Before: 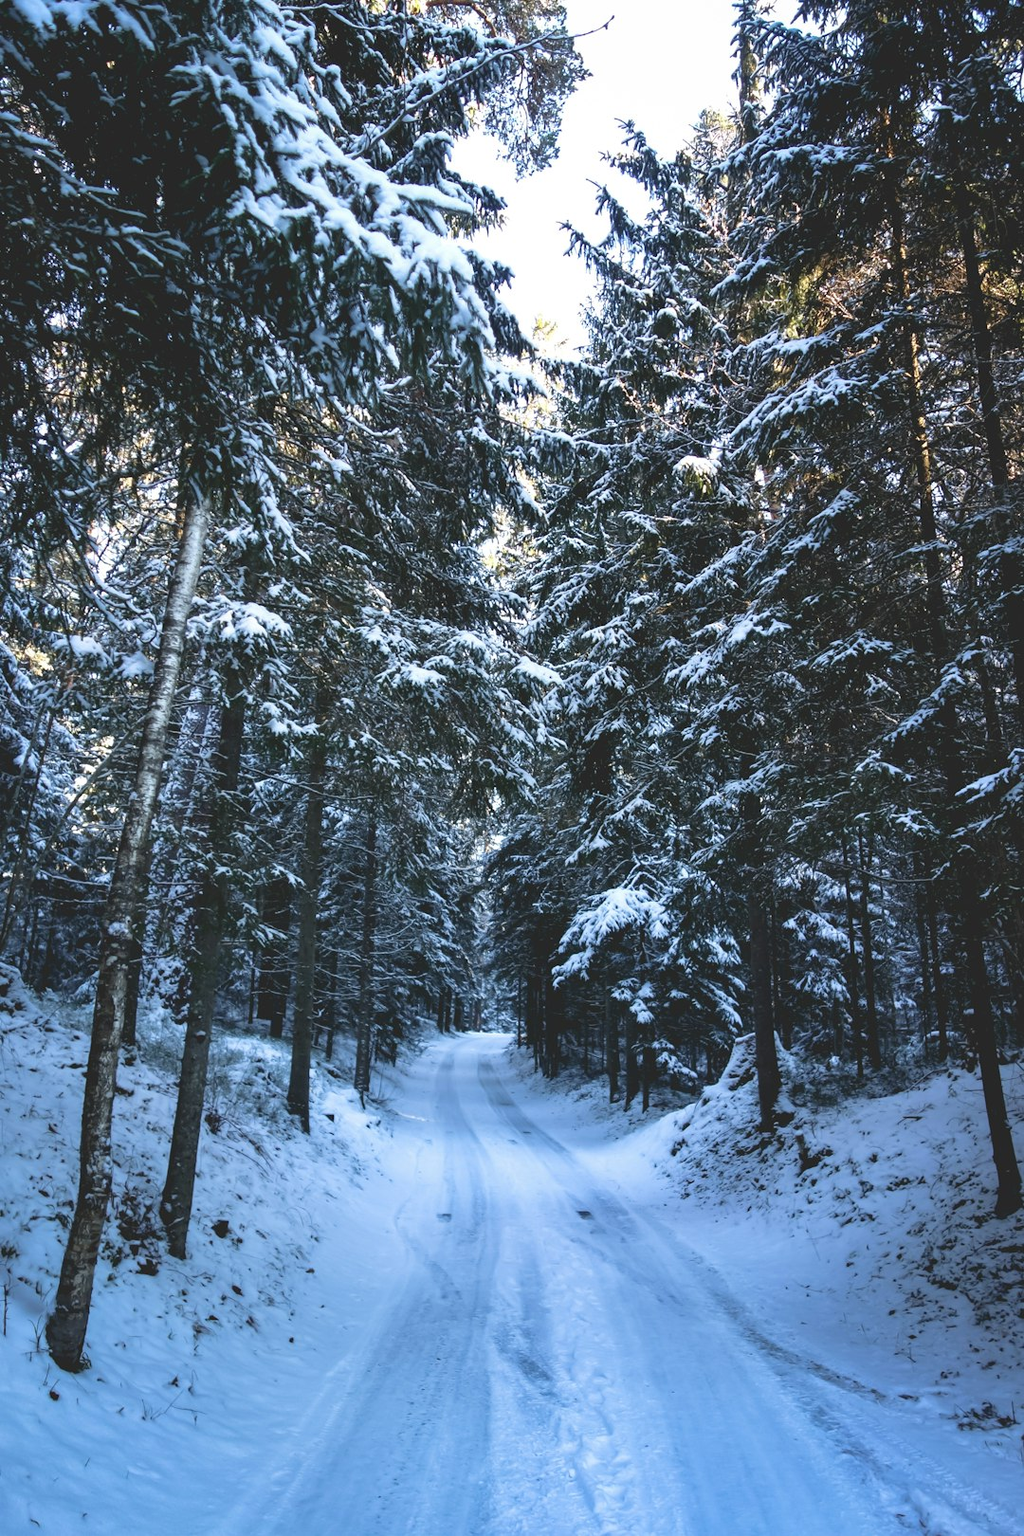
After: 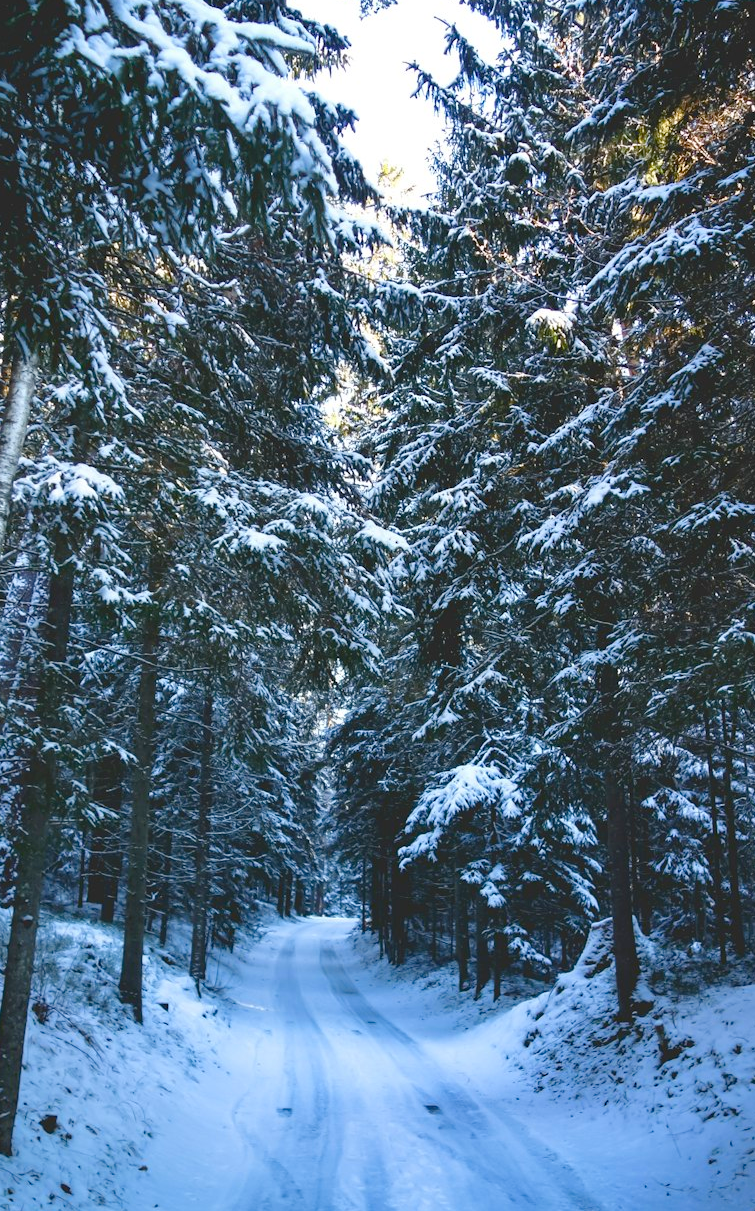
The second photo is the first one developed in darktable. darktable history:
color balance rgb: perceptual saturation grading › global saturation 35%, perceptual saturation grading › highlights -30%, perceptual saturation grading › shadows 35%, perceptual brilliance grading › global brilliance 3%, perceptual brilliance grading › highlights -3%, perceptual brilliance grading › shadows 3%
crop and rotate: left 17.046%, top 10.659%, right 12.989%, bottom 14.553%
